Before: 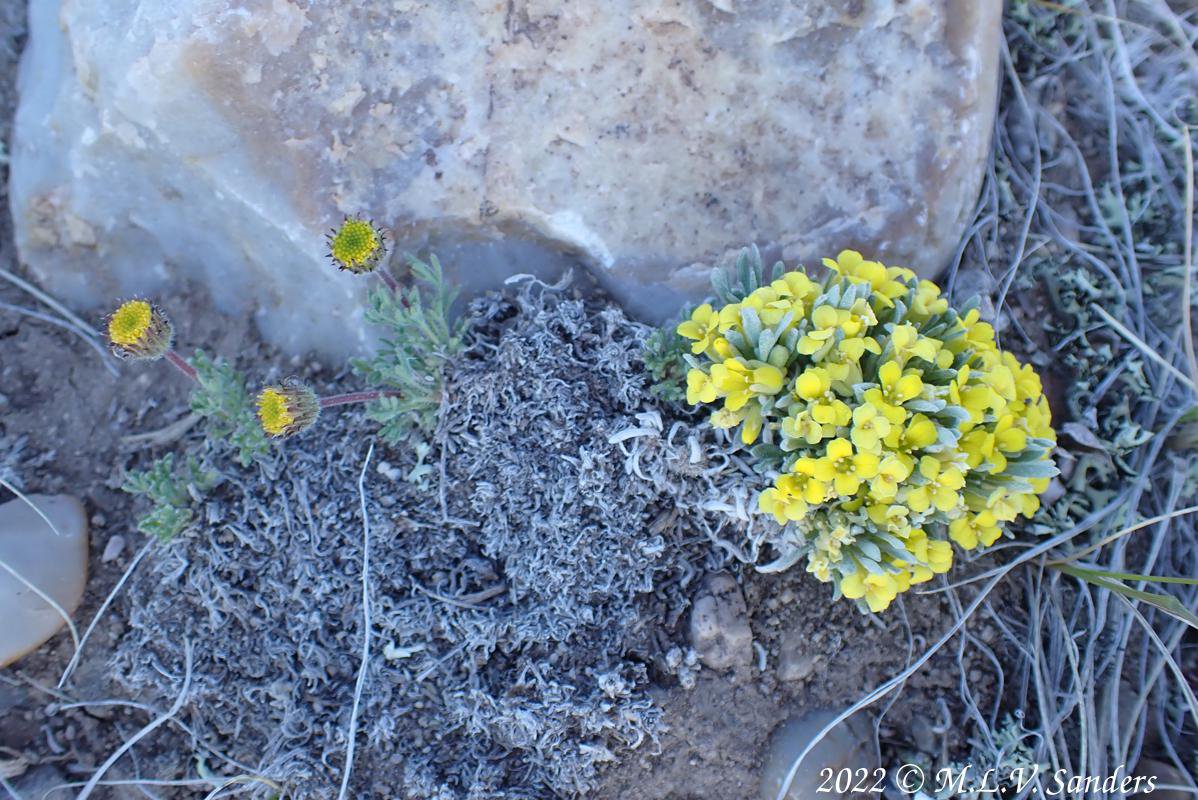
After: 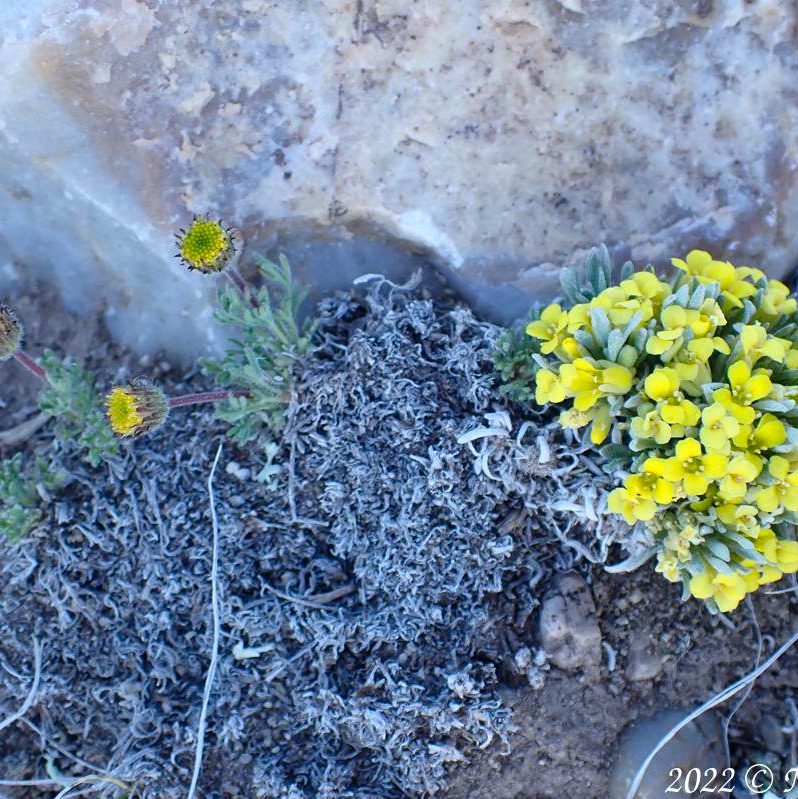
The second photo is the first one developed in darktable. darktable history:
contrast brightness saturation: contrast 0.13, brightness -0.05, saturation 0.16
crop and rotate: left 12.673%, right 20.66%
